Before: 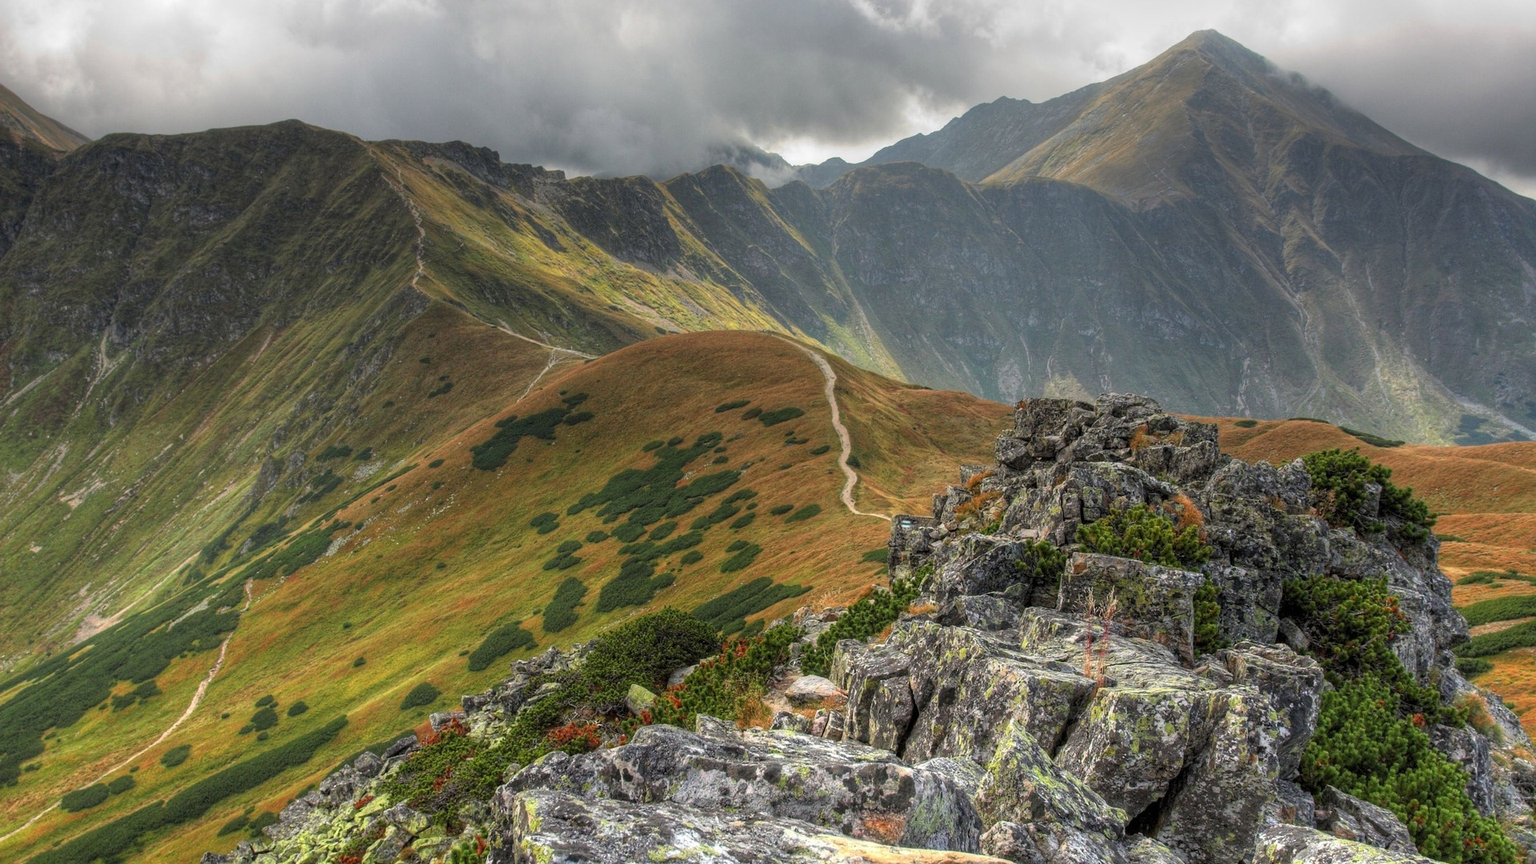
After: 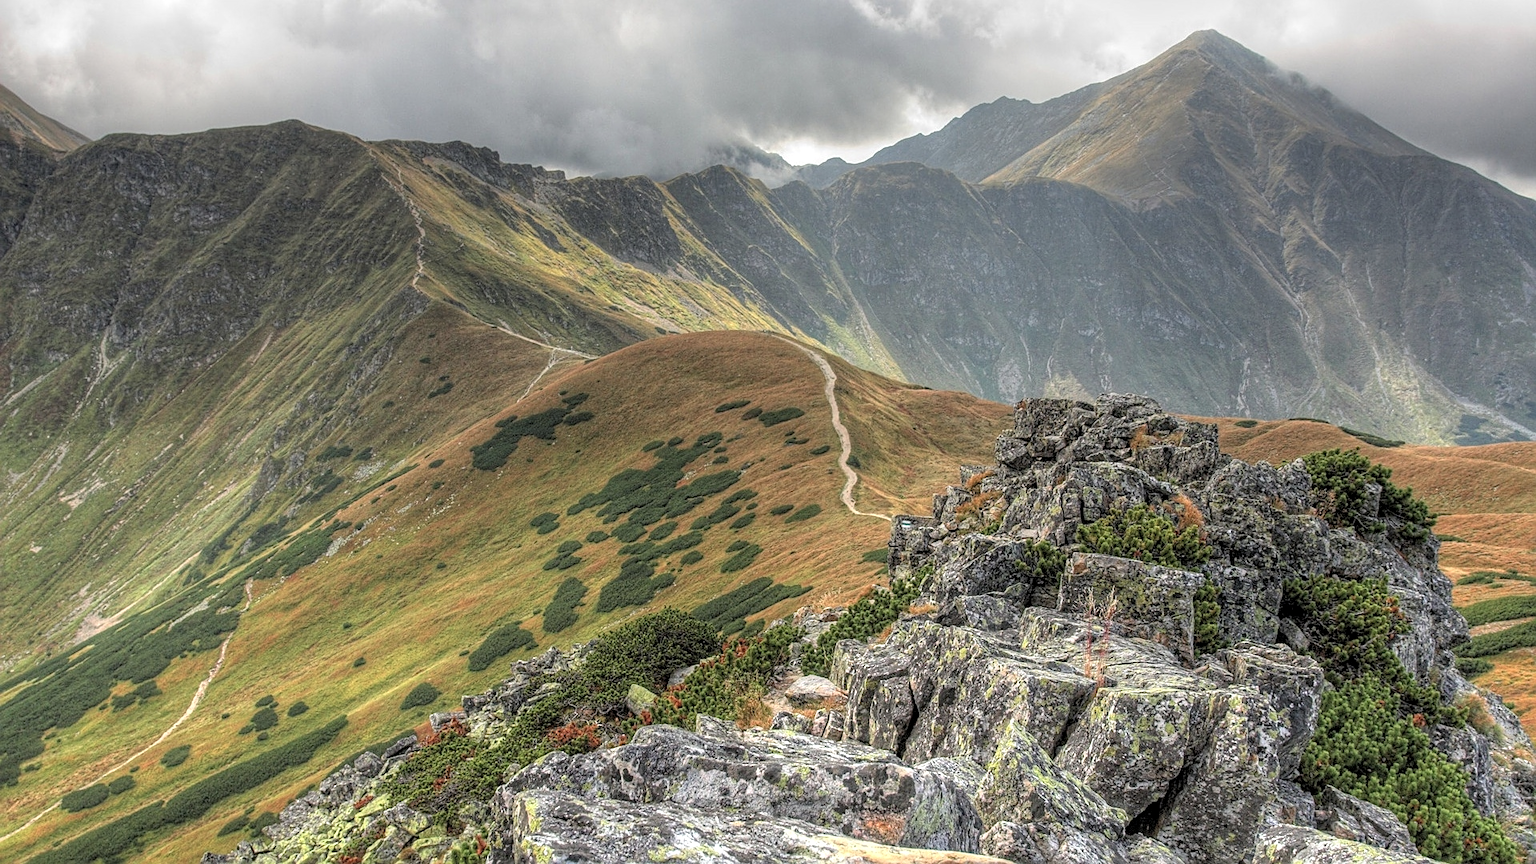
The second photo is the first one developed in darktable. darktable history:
contrast brightness saturation: brightness 0.15
color correction: saturation 0.85
local contrast: on, module defaults
sharpen: on, module defaults
